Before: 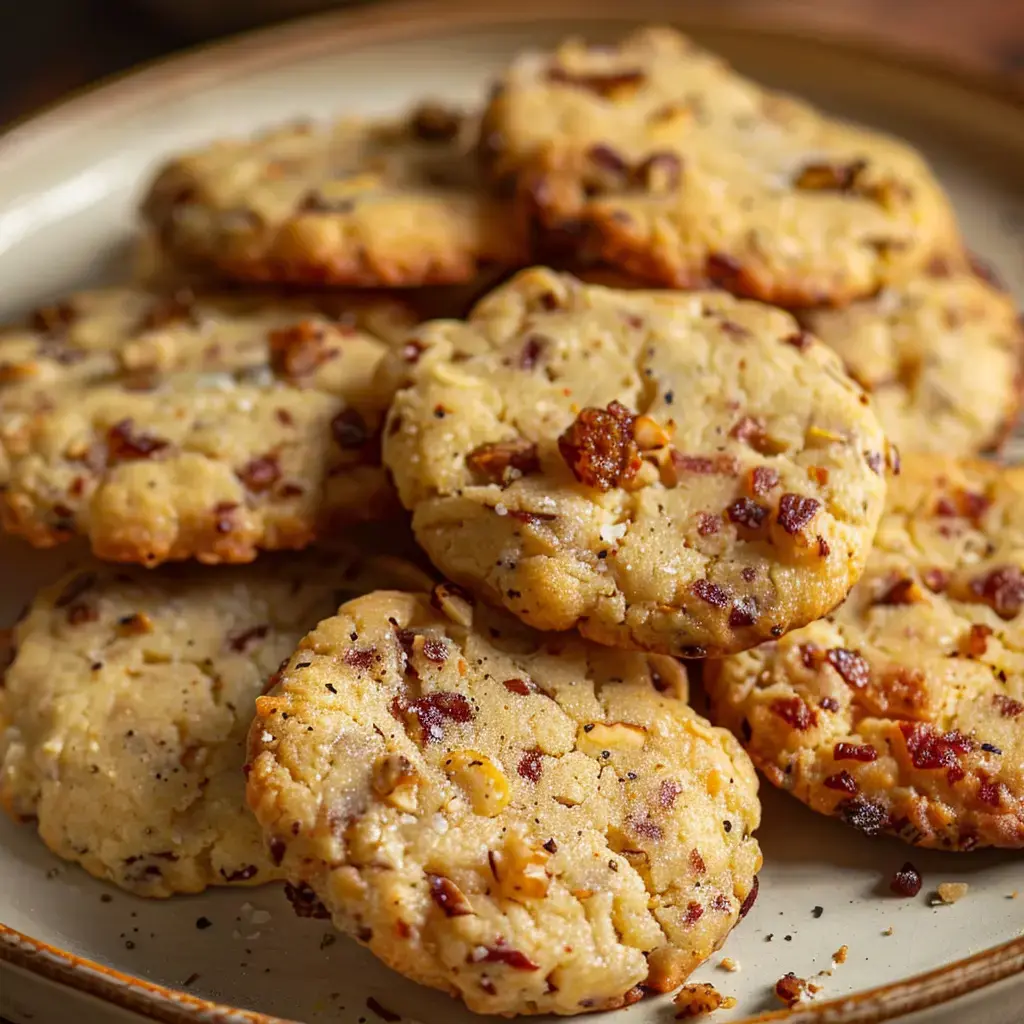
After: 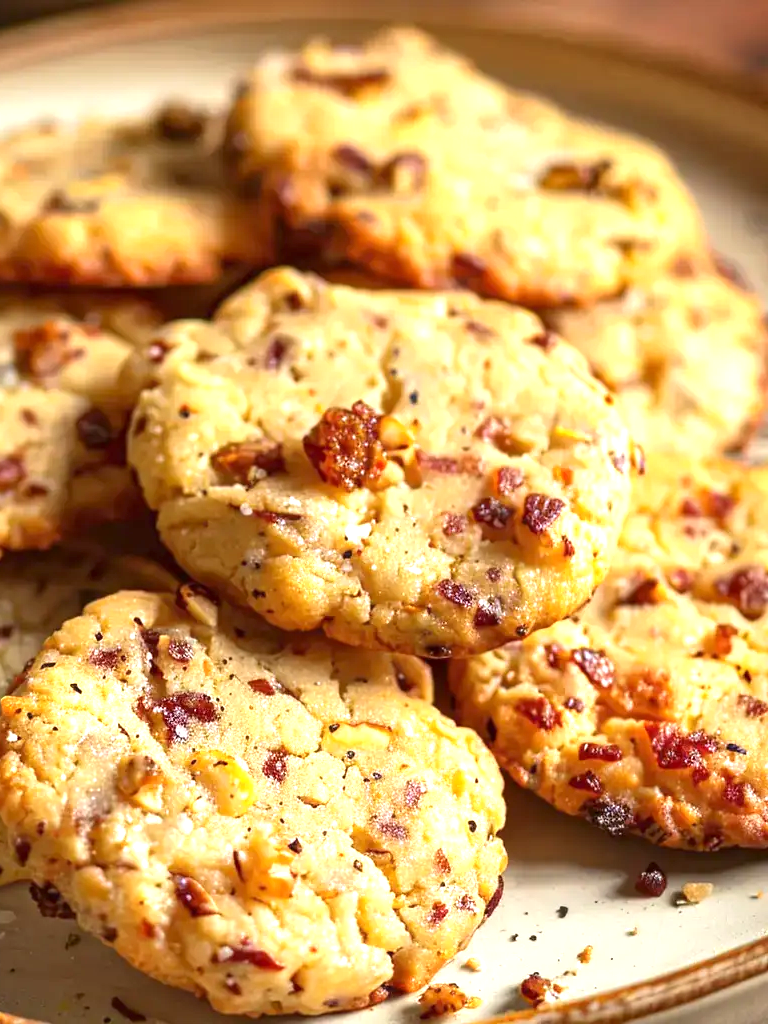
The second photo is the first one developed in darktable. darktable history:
crop and rotate: left 24.992%
exposure: exposure 1 EV, compensate highlight preservation false
